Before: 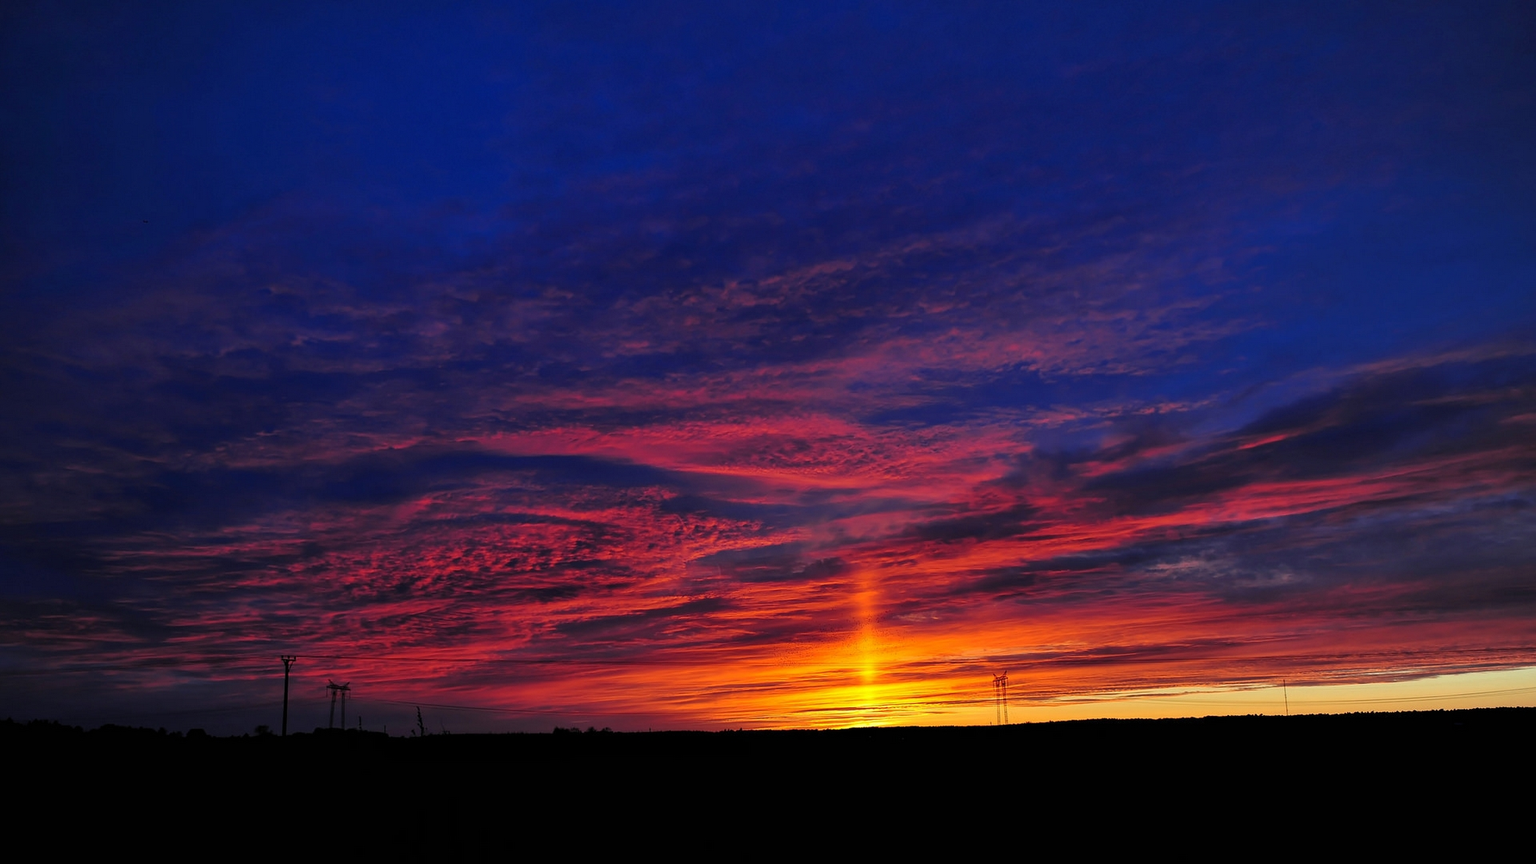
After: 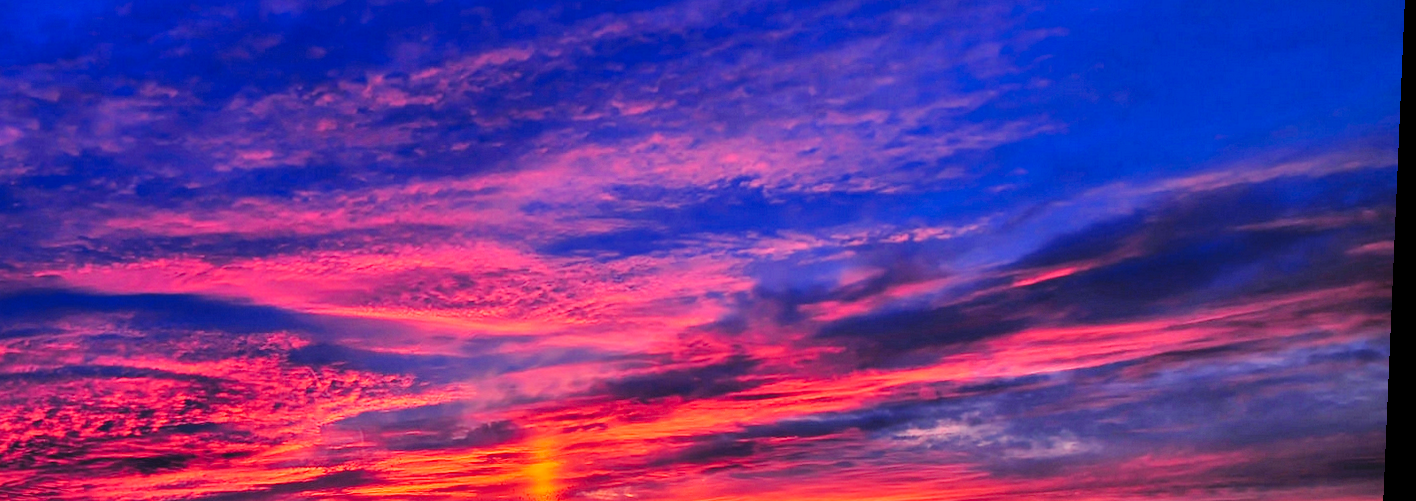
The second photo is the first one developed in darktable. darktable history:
tone equalizer: -7 EV 0.15 EV, -6 EV 0.6 EV, -5 EV 1.15 EV, -4 EV 1.33 EV, -3 EV 1.15 EV, -2 EV 0.6 EV, -1 EV 0.15 EV, mask exposure compensation -0.5 EV
crop and rotate: left 27.938%, top 27.046%, bottom 27.046%
base curve: curves: ch0 [(0, 0) (0.036, 0.025) (0.121, 0.166) (0.206, 0.329) (0.605, 0.79) (1, 1)], preserve colors none
rotate and perspective: lens shift (vertical) 0.048, lens shift (horizontal) -0.024, automatic cropping off
